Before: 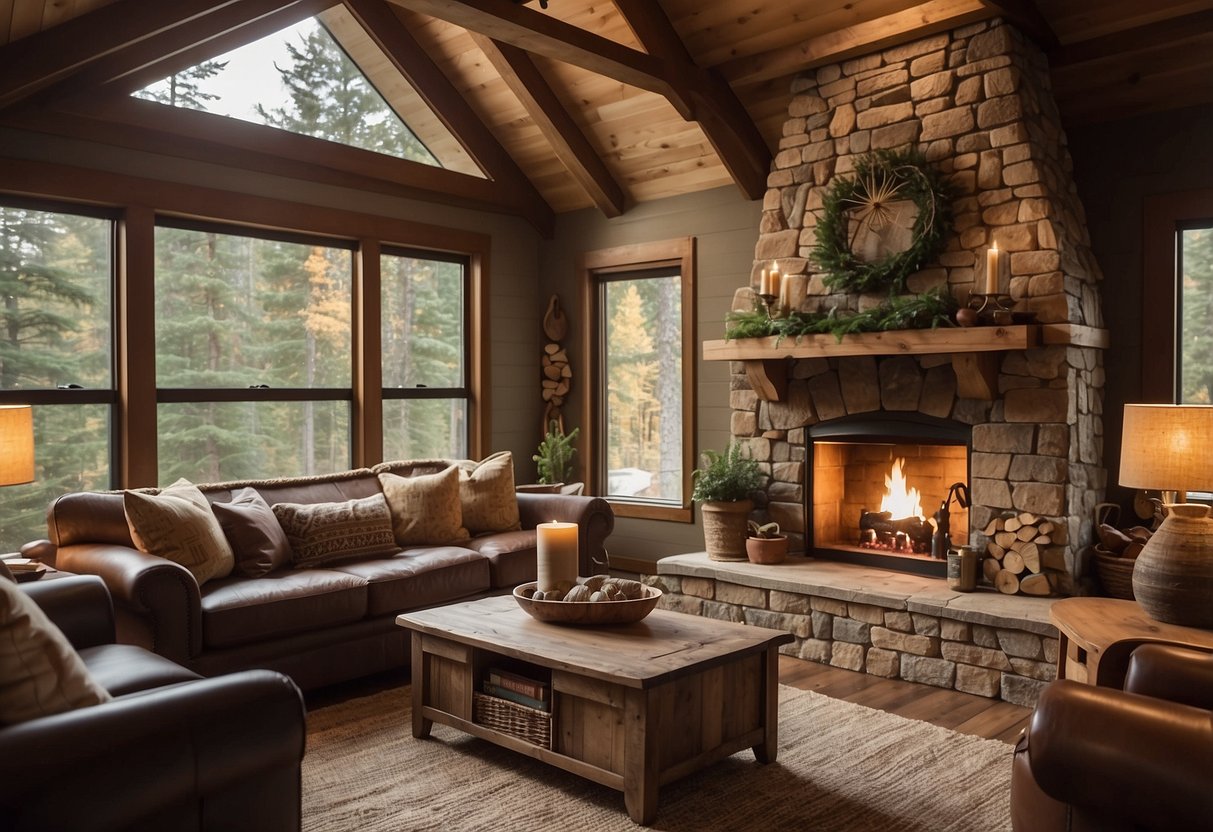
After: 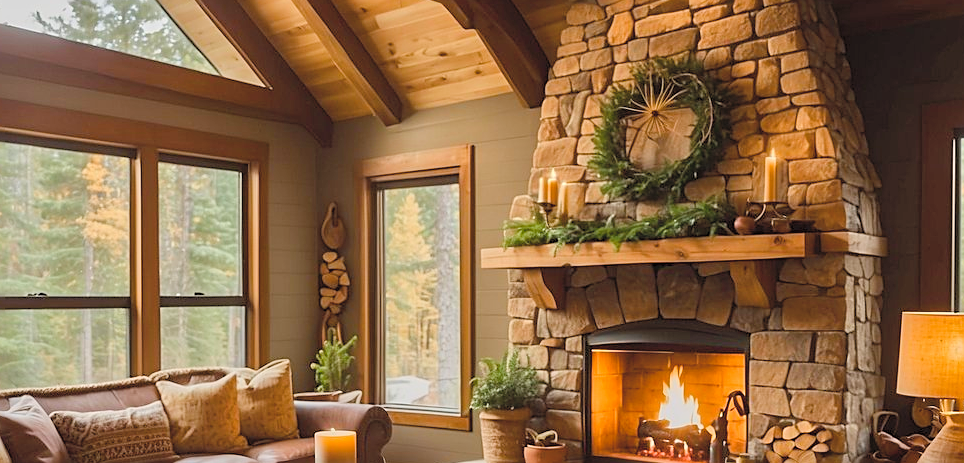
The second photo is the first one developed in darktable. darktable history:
crop: left 18.38%, top 11.092%, right 2.134%, bottom 33.217%
tone equalizer: -8 EV -0.002 EV, -7 EV 0.005 EV, -6 EV -0.008 EV, -5 EV 0.007 EV, -4 EV -0.042 EV, -3 EV -0.233 EV, -2 EV -0.662 EV, -1 EV -0.983 EV, +0 EV -0.969 EV, smoothing diameter 2%, edges refinement/feathering 20, mask exposure compensation -1.57 EV, filter diffusion 5
contrast brightness saturation: contrast 0.1, brightness 0.3, saturation 0.14
exposure: exposure 0.2 EV, compensate highlight preservation false
sharpen: on, module defaults
color balance rgb: linear chroma grading › global chroma 8.12%, perceptual saturation grading › global saturation 9.07%, perceptual saturation grading › highlights -13.84%, perceptual saturation grading › mid-tones 14.88%, perceptual saturation grading › shadows 22.8%, perceptual brilliance grading › highlights 2.61%, global vibrance 12.07%
